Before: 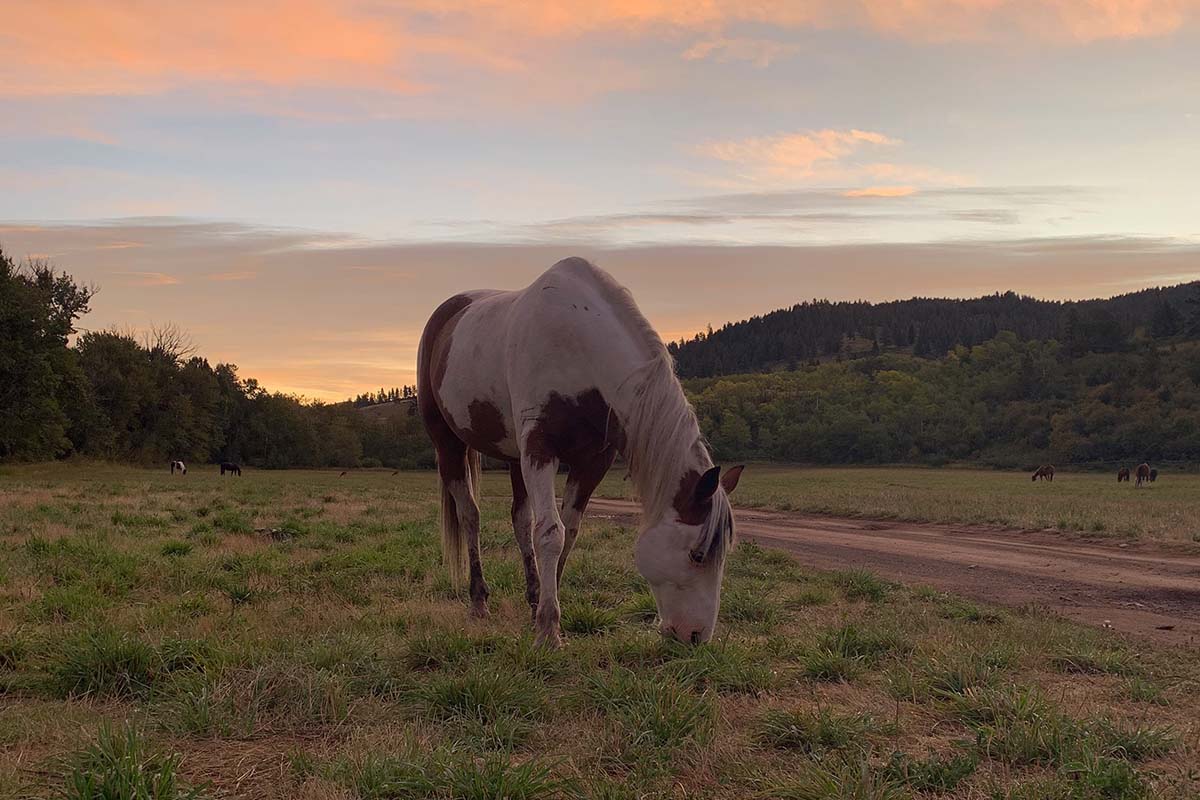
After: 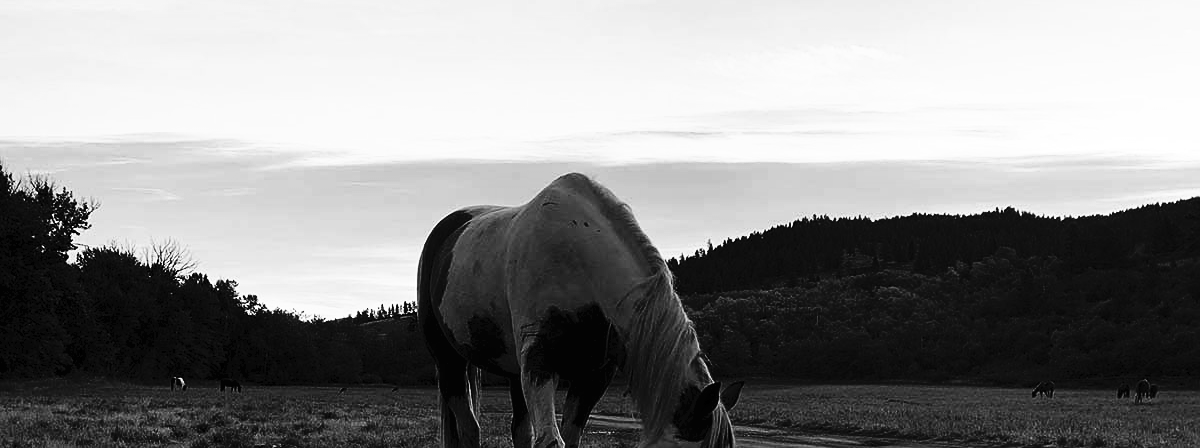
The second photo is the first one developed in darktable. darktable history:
white balance: red 0.924, blue 1.095
contrast brightness saturation: contrast 0.28
crop and rotate: top 10.605%, bottom 33.274%
tone curve: curves: ch0 [(0, 0) (0.003, 0.023) (0.011, 0.024) (0.025, 0.028) (0.044, 0.035) (0.069, 0.043) (0.1, 0.052) (0.136, 0.063) (0.177, 0.094) (0.224, 0.145) (0.277, 0.209) (0.335, 0.281) (0.399, 0.364) (0.468, 0.453) (0.543, 0.553) (0.623, 0.66) (0.709, 0.767) (0.801, 0.88) (0.898, 0.968) (1, 1)], preserve colors none
sharpen: amount 0.2
exposure: black level correction 0.005, exposure 0.286 EV, compensate highlight preservation false
monochrome: on, module defaults
